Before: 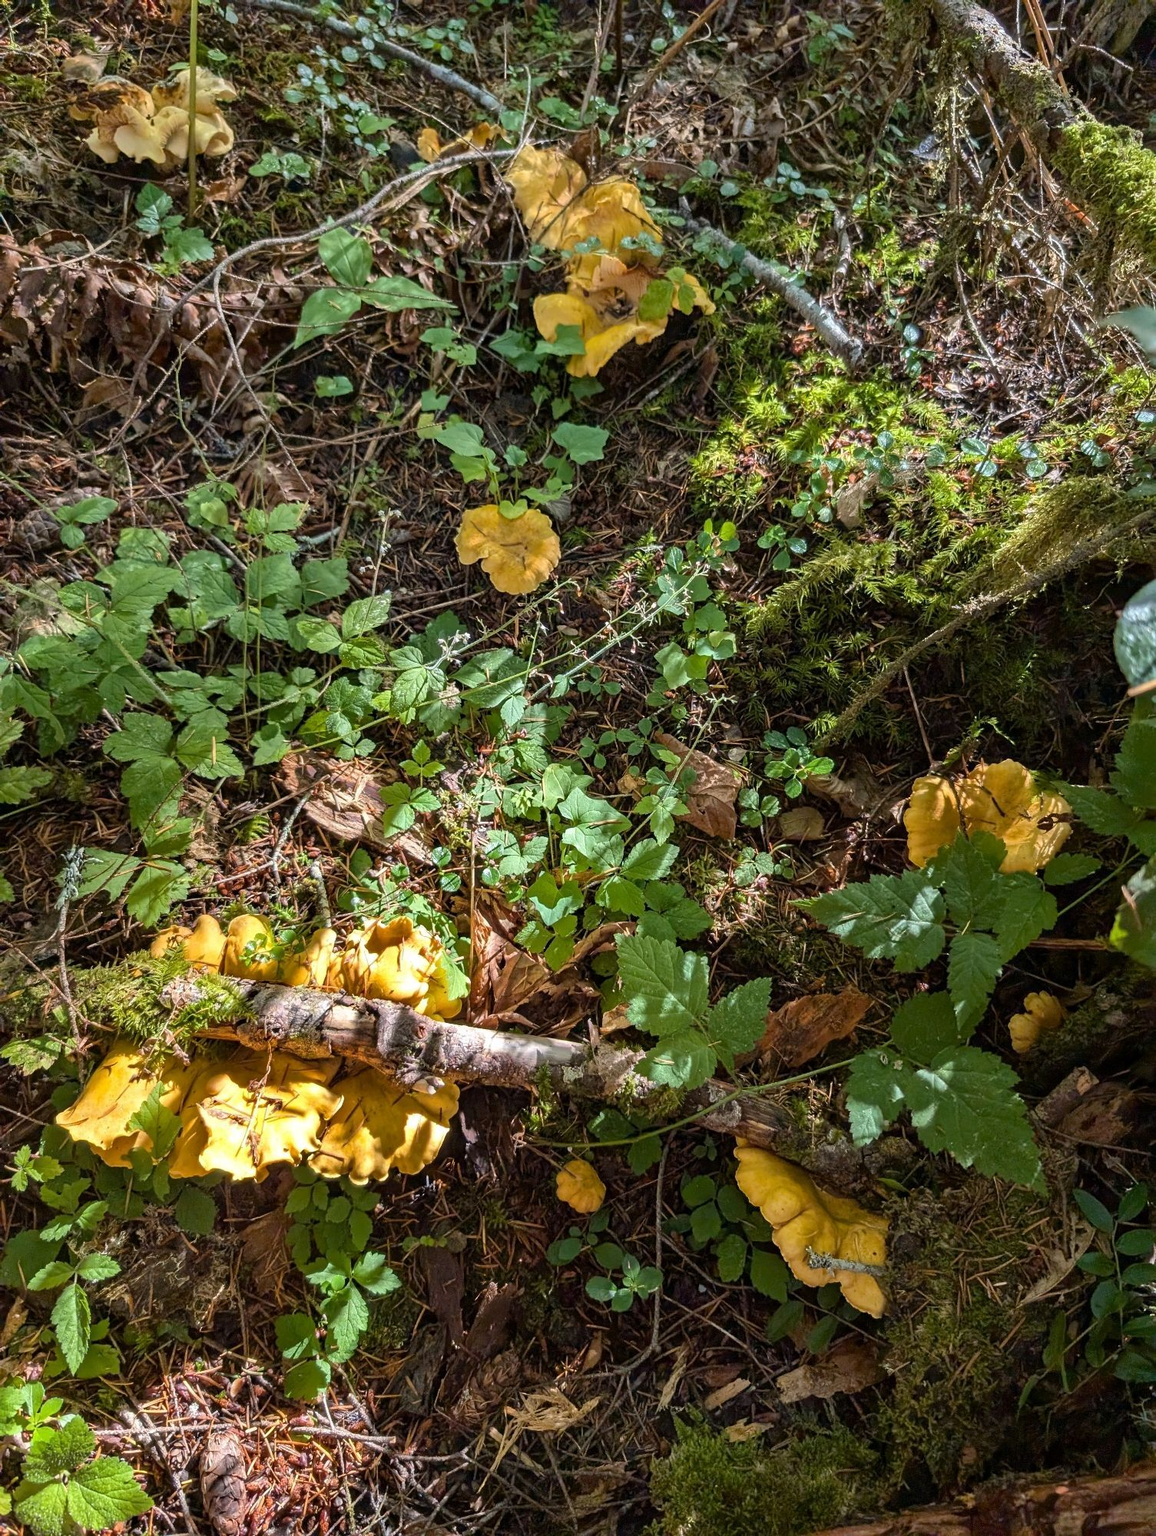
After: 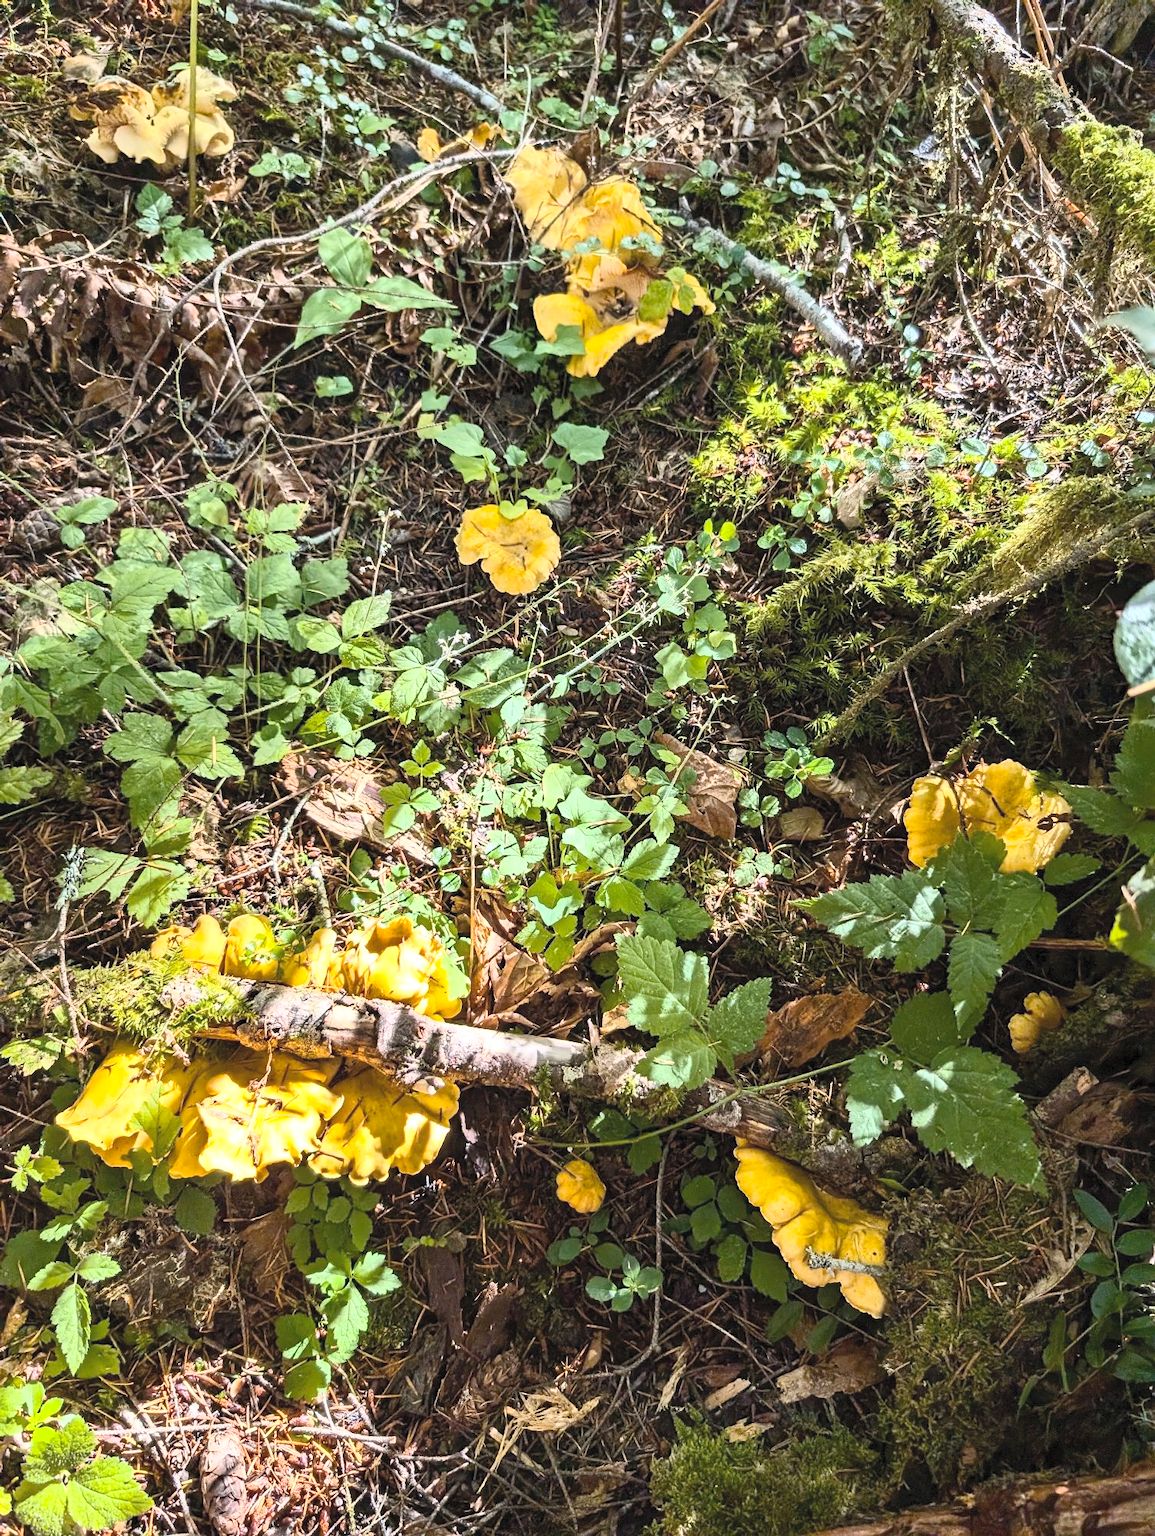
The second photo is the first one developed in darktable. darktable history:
contrast brightness saturation: contrast 0.43, brightness 0.56, saturation -0.19
color balance: output saturation 120%
